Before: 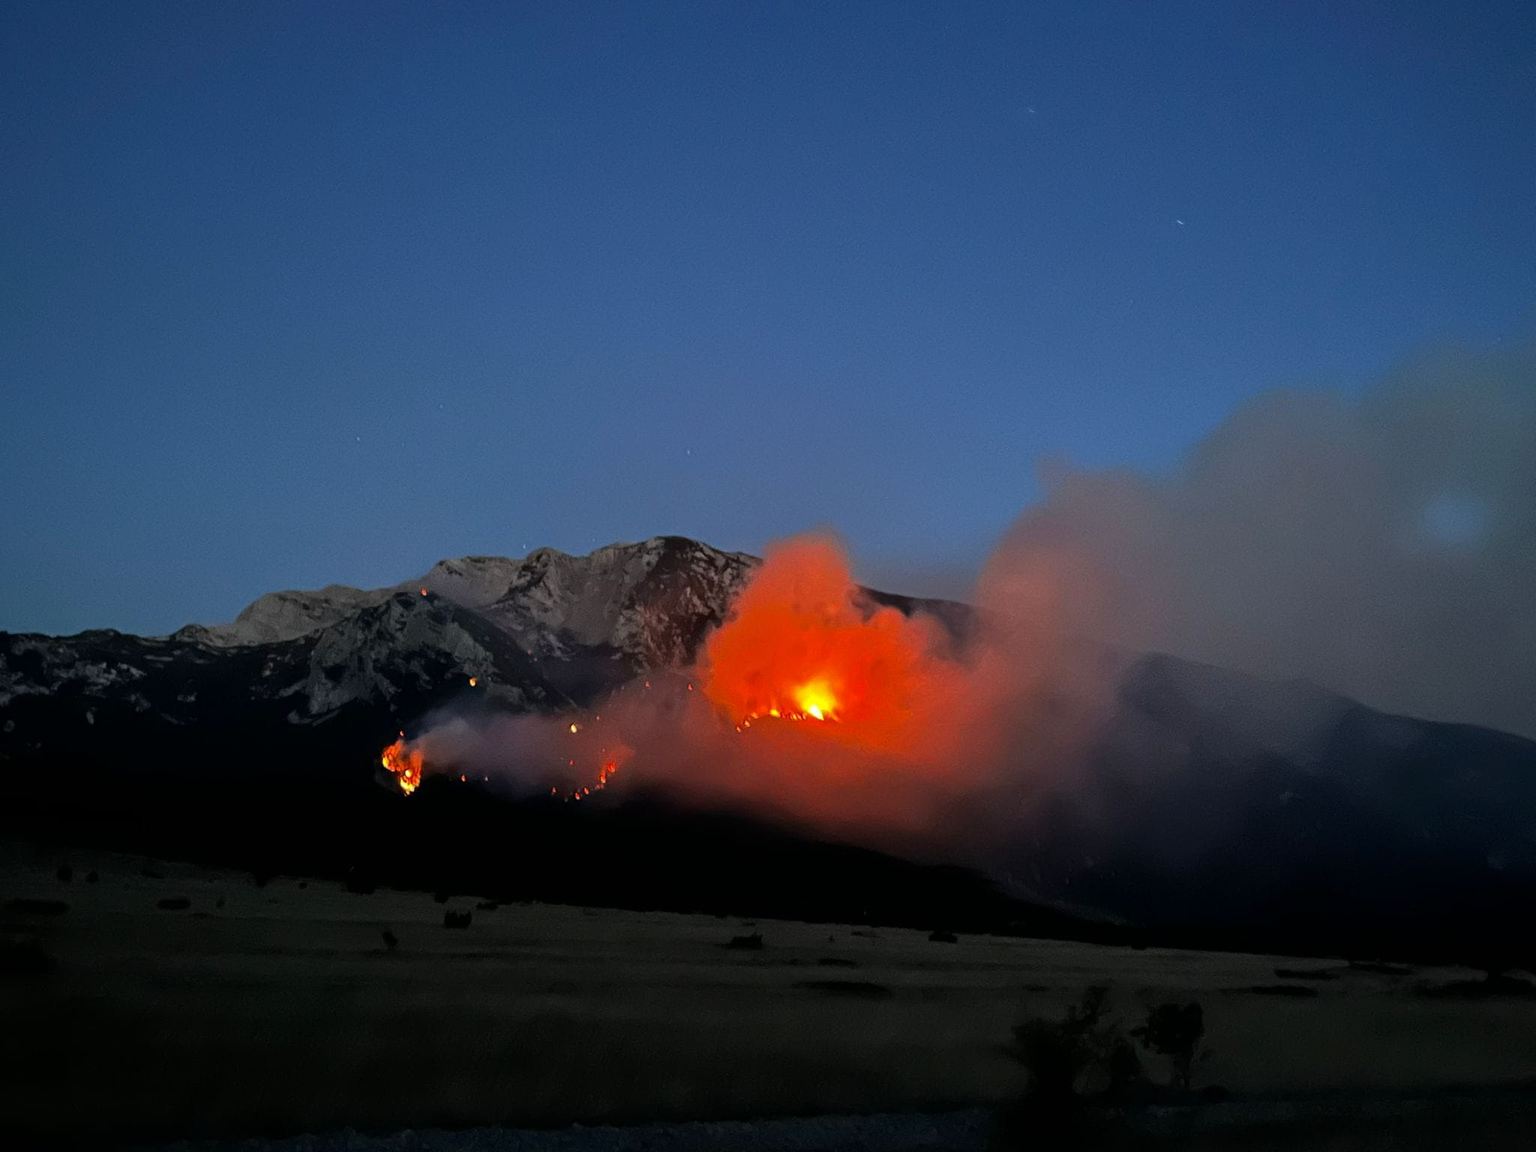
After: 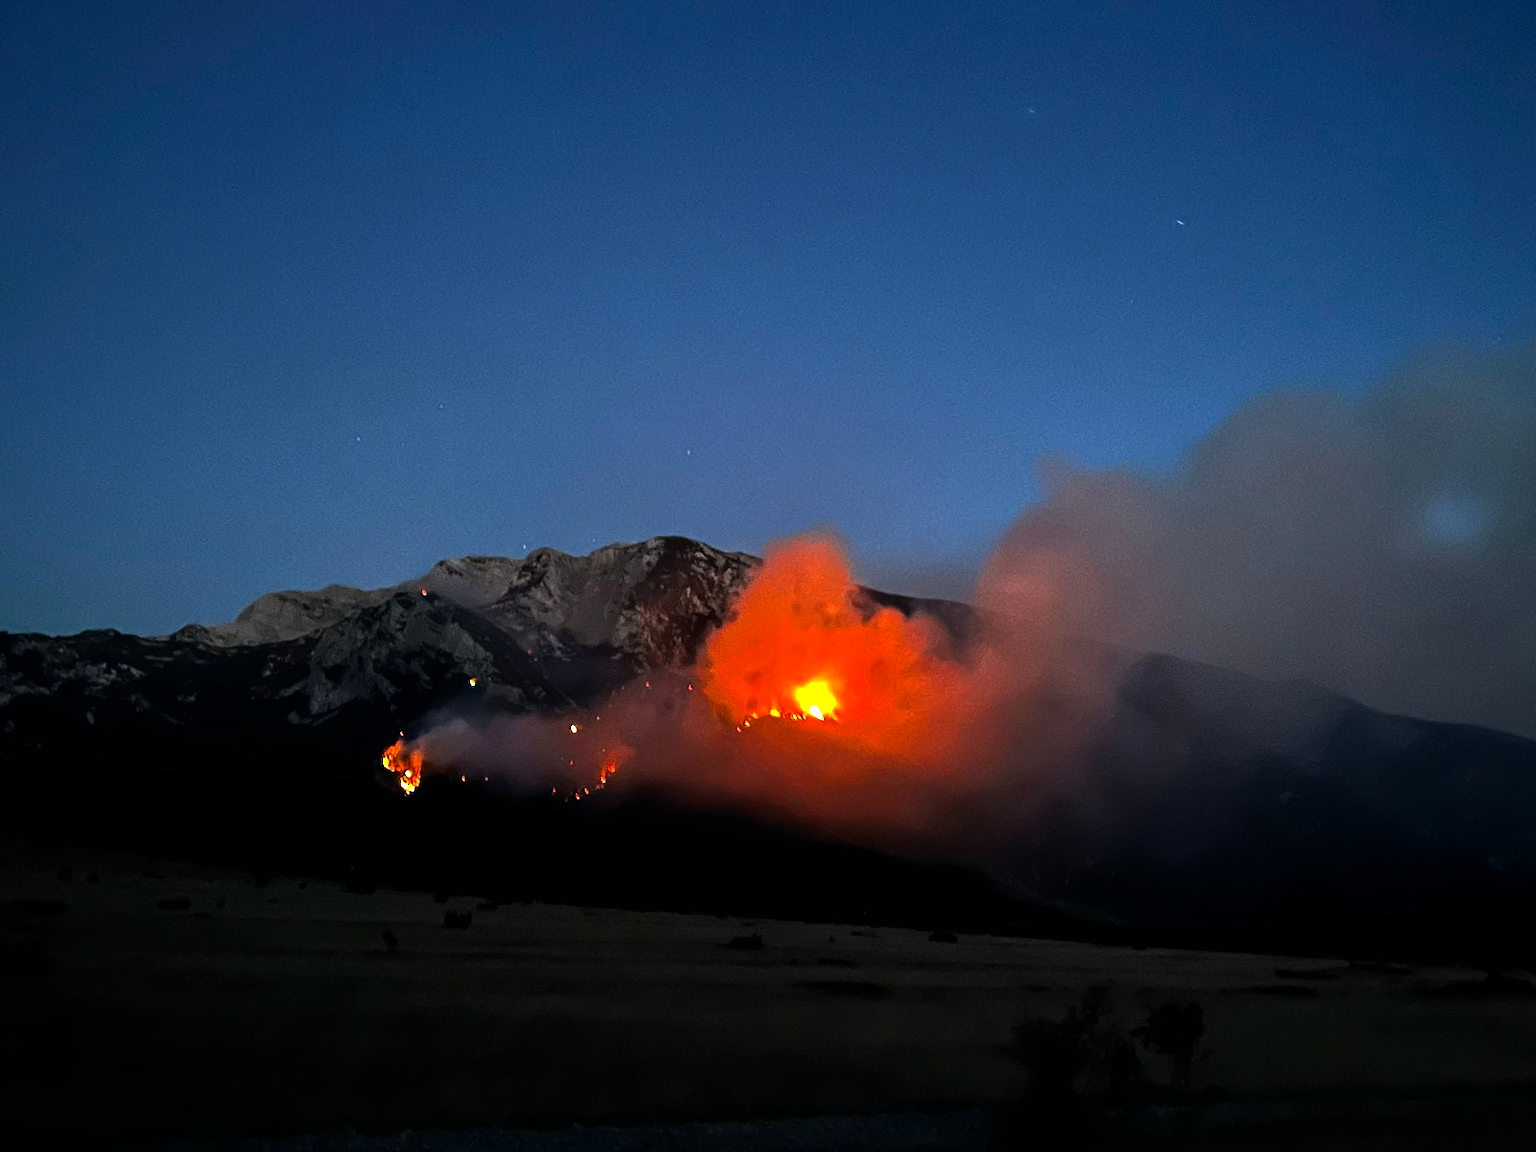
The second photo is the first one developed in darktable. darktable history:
exposure: exposure -0.173 EV, compensate exposure bias true, compensate highlight preservation false
color balance rgb: linear chroma grading › global chroma 9.235%, perceptual saturation grading › global saturation -0.147%, perceptual saturation grading › highlights -30.827%, perceptual saturation grading › shadows 19.306%, perceptual brilliance grading › highlights 74.84%, perceptual brilliance grading › shadows -29.725%
